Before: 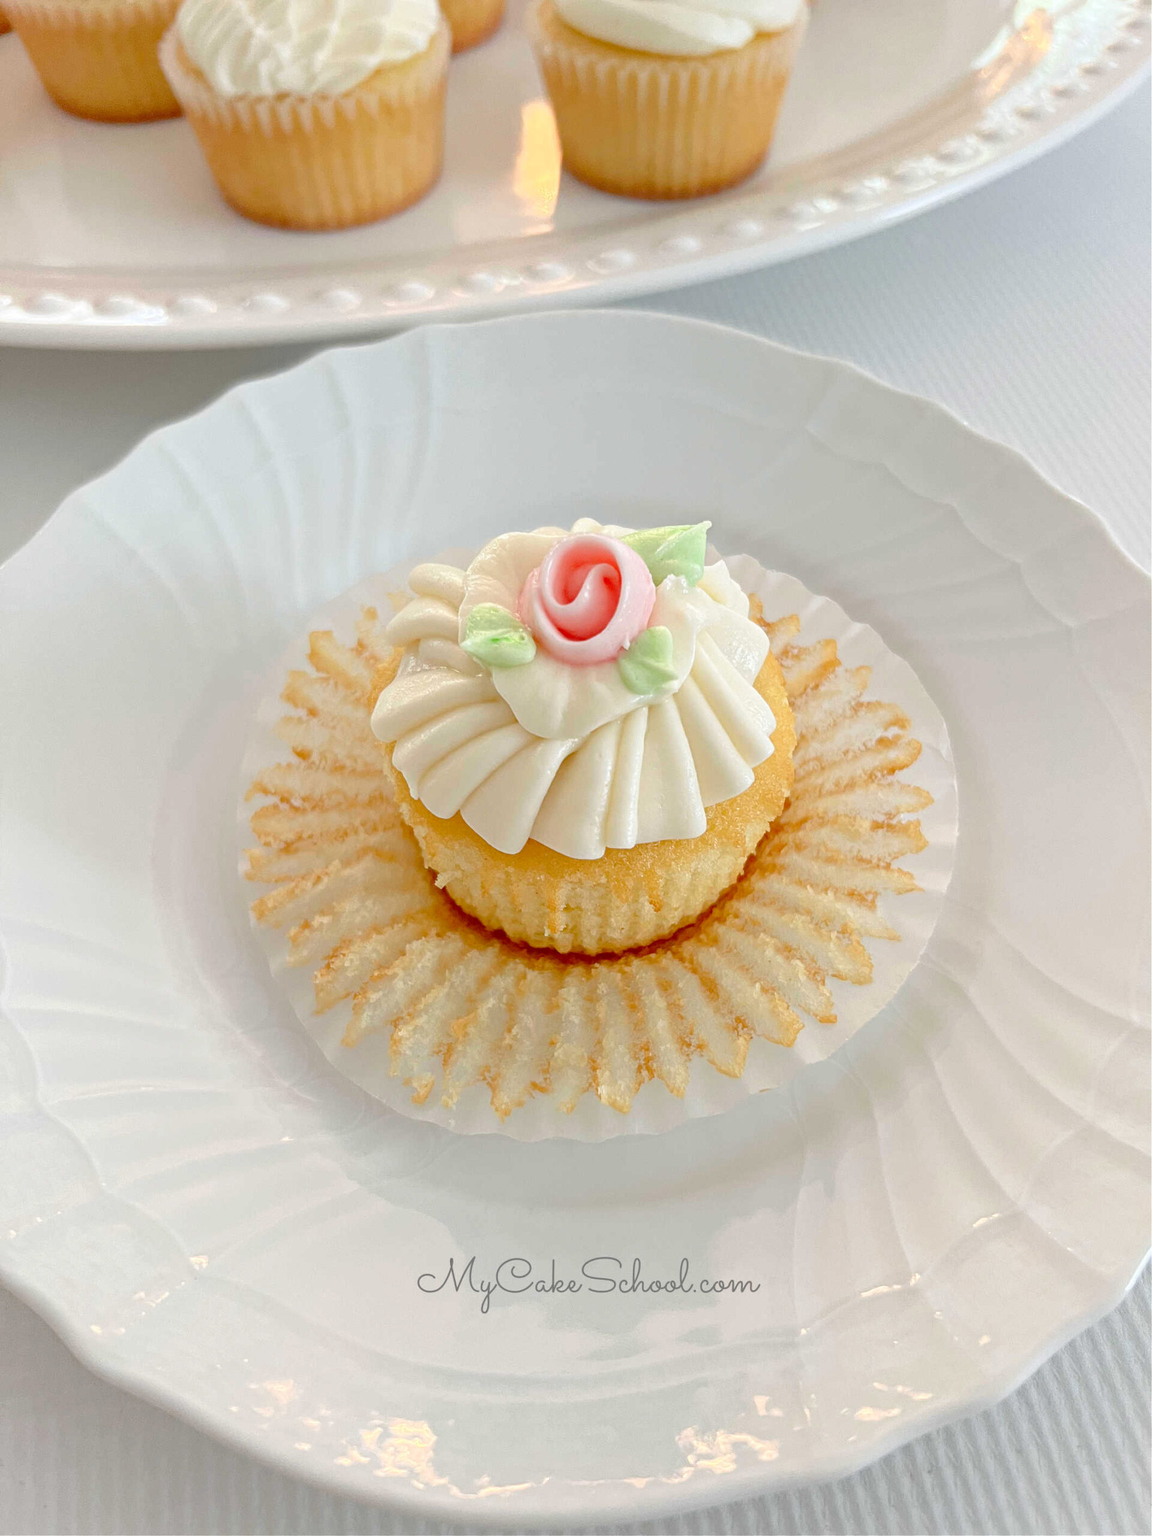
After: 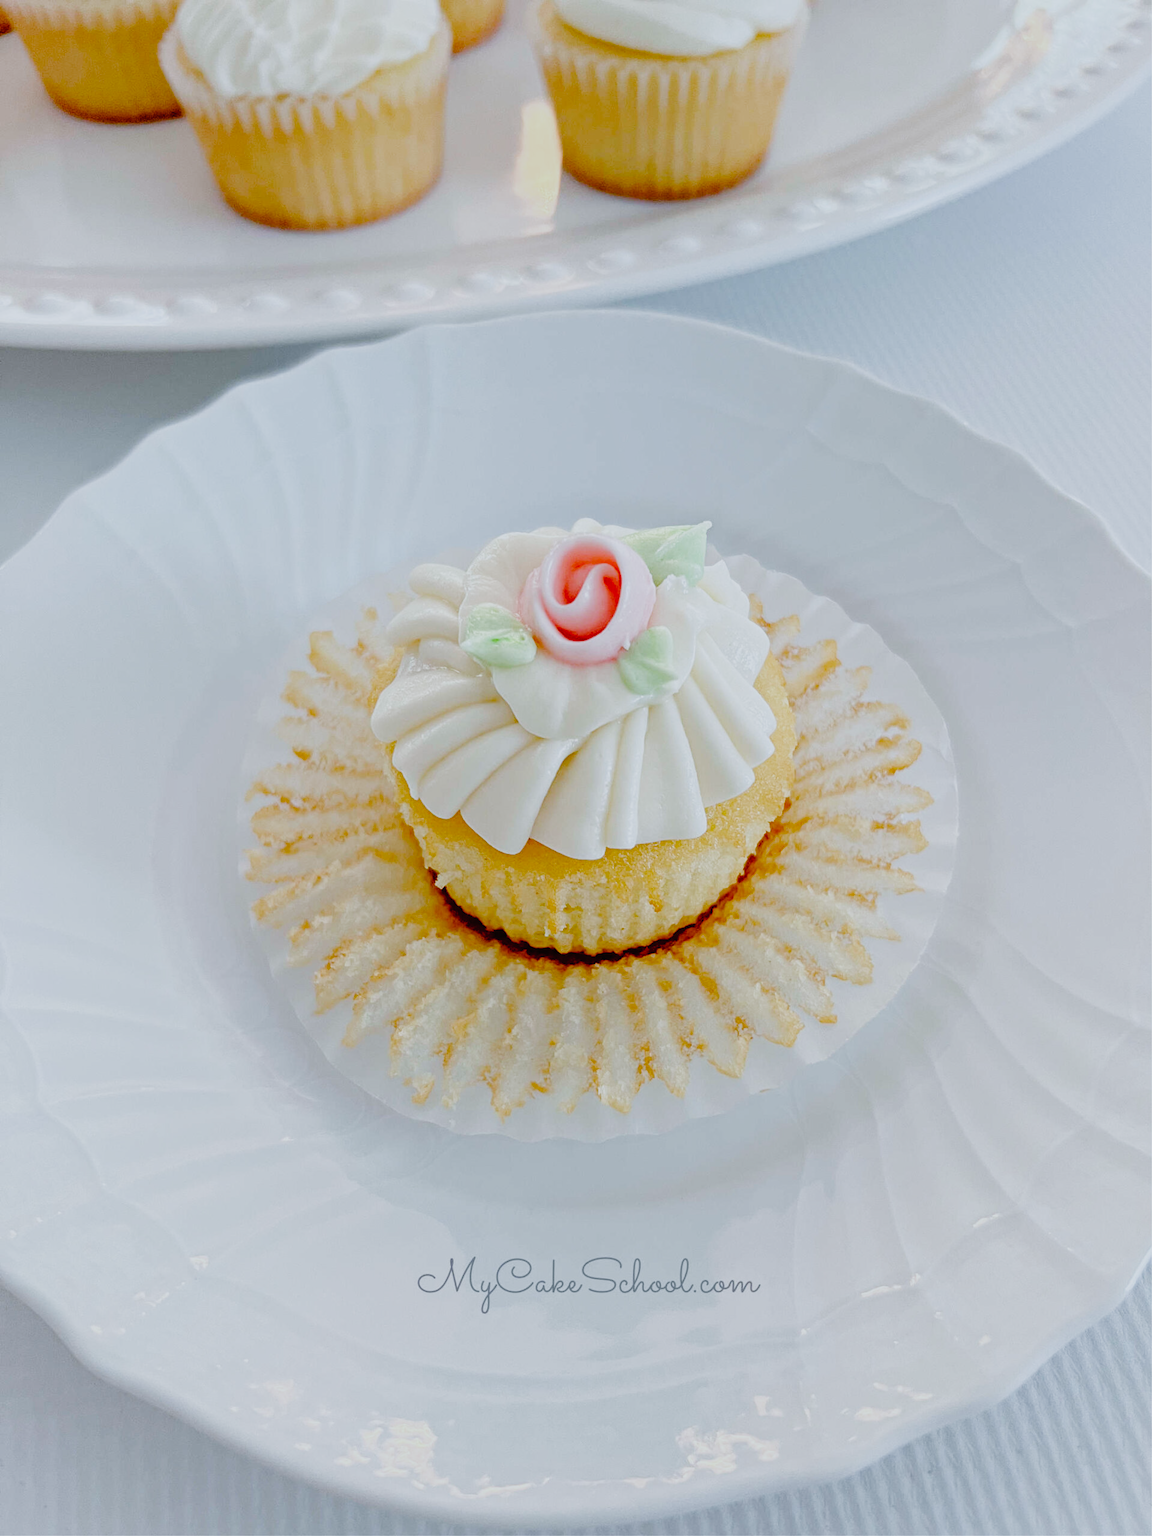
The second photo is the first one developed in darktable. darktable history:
exposure: black level correction 0.005, exposure 0.001 EV, compensate highlight preservation false
tone equalizer: on, module defaults
filmic rgb: black relative exposure -2.85 EV, white relative exposure 4.56 EV, hardness 1.77, contrast 1.25, preserve chrominance no, color science v5 (2021)
color calibration: x 0.38, y 0.391, temperature 4086.74 K
